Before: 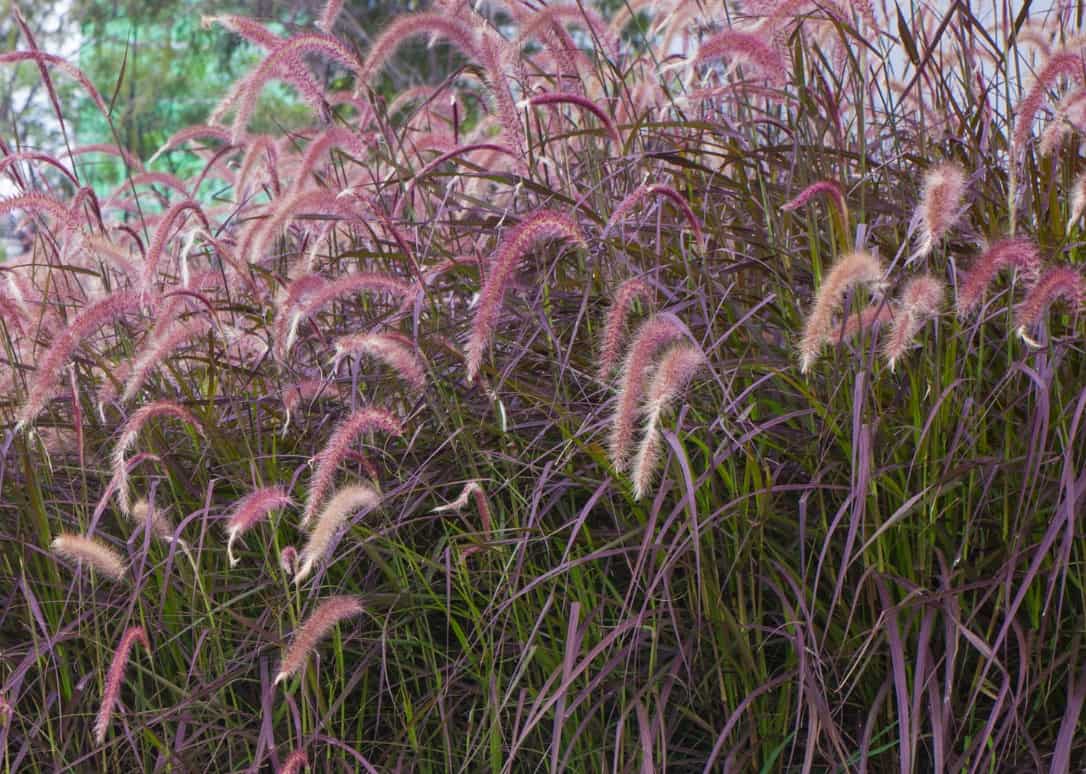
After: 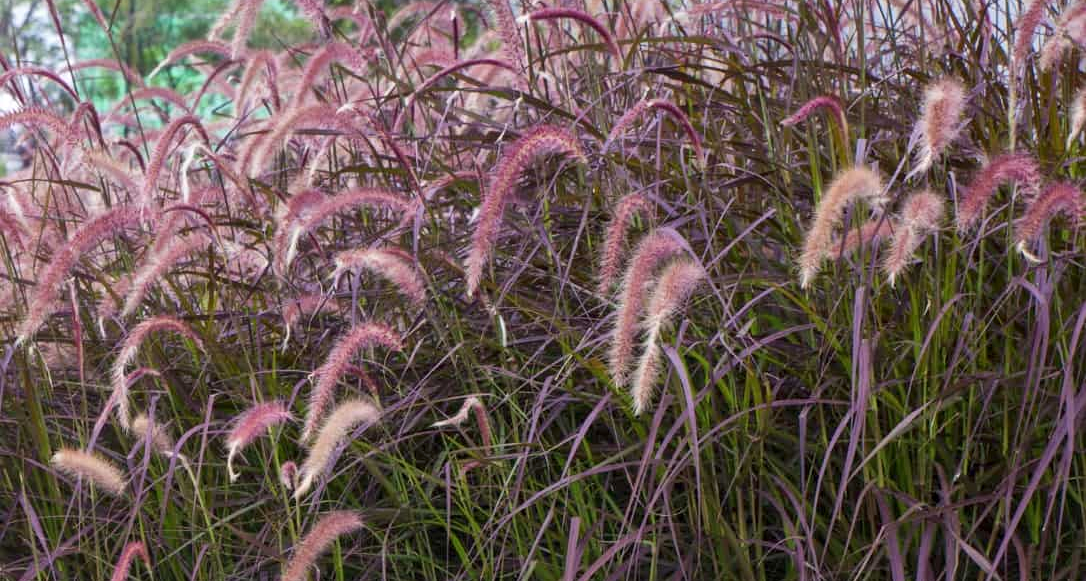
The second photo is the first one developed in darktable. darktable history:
crop: top 11.062%, bottom 13.871%
local contrast: mode bilateral grid, contrast 20, coarseness 49, detail 132%, midtone range 0.2
